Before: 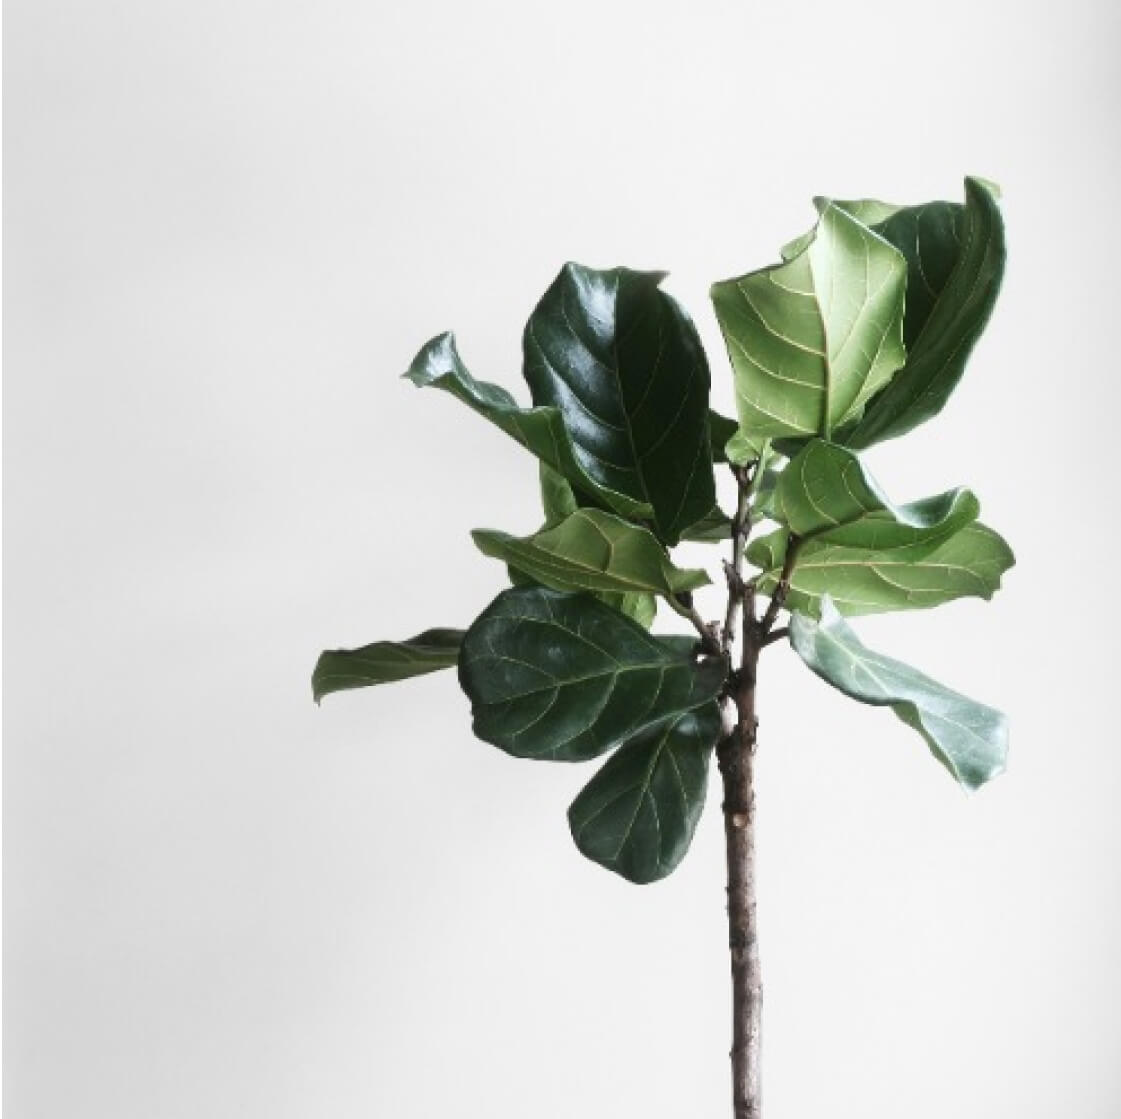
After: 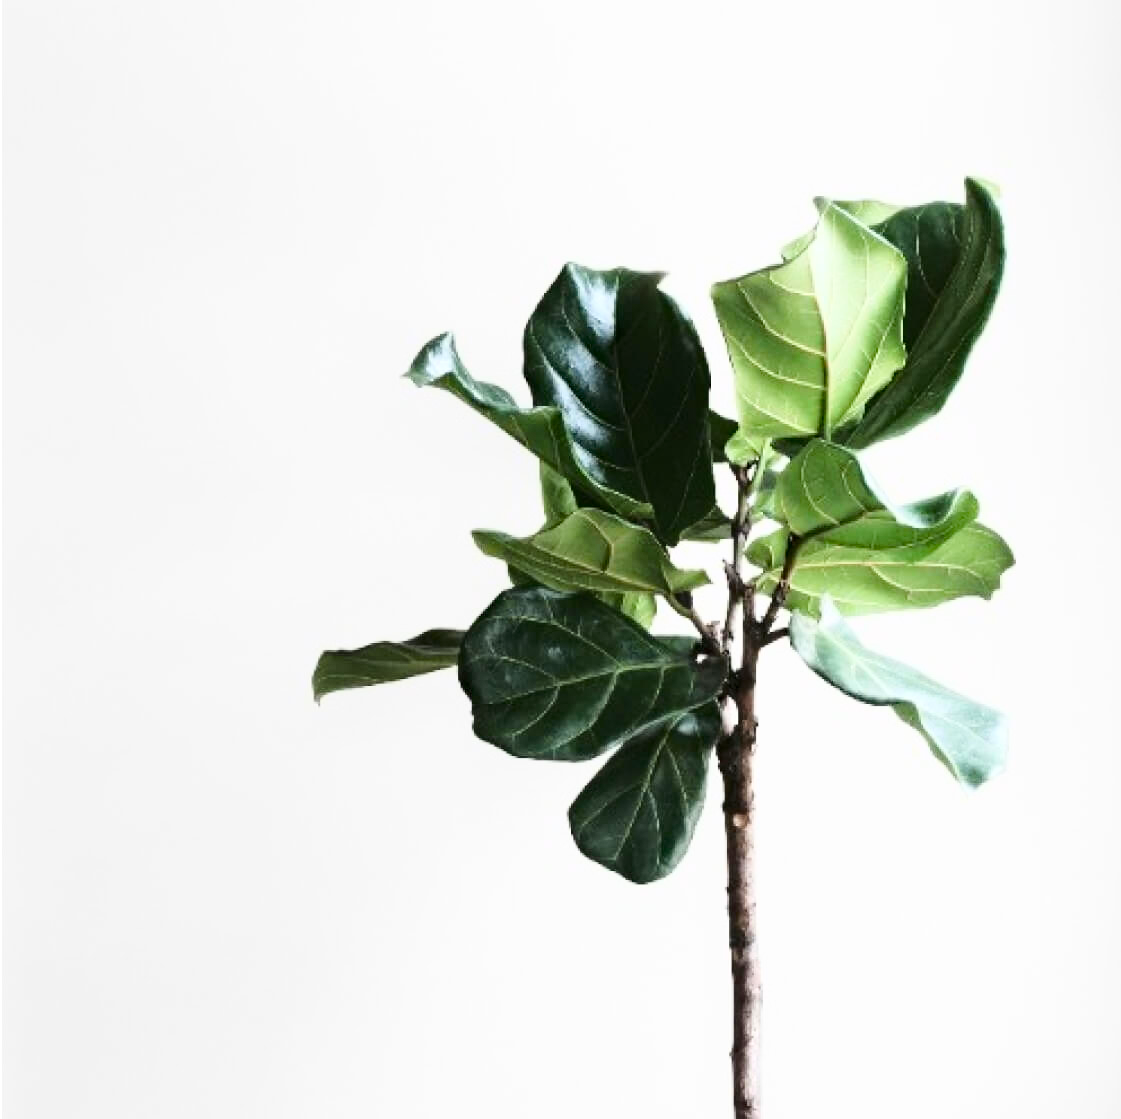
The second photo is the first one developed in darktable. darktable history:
haze removal: strength 0.394, distance 0.218, compatibility mode true, adaptive false
base curve: curves: ch0 [(0, 0) (0.028, 0.03) (0.121, 0.232) (0.46, 0.748) (0.859, 0.968) (1, 1)]
